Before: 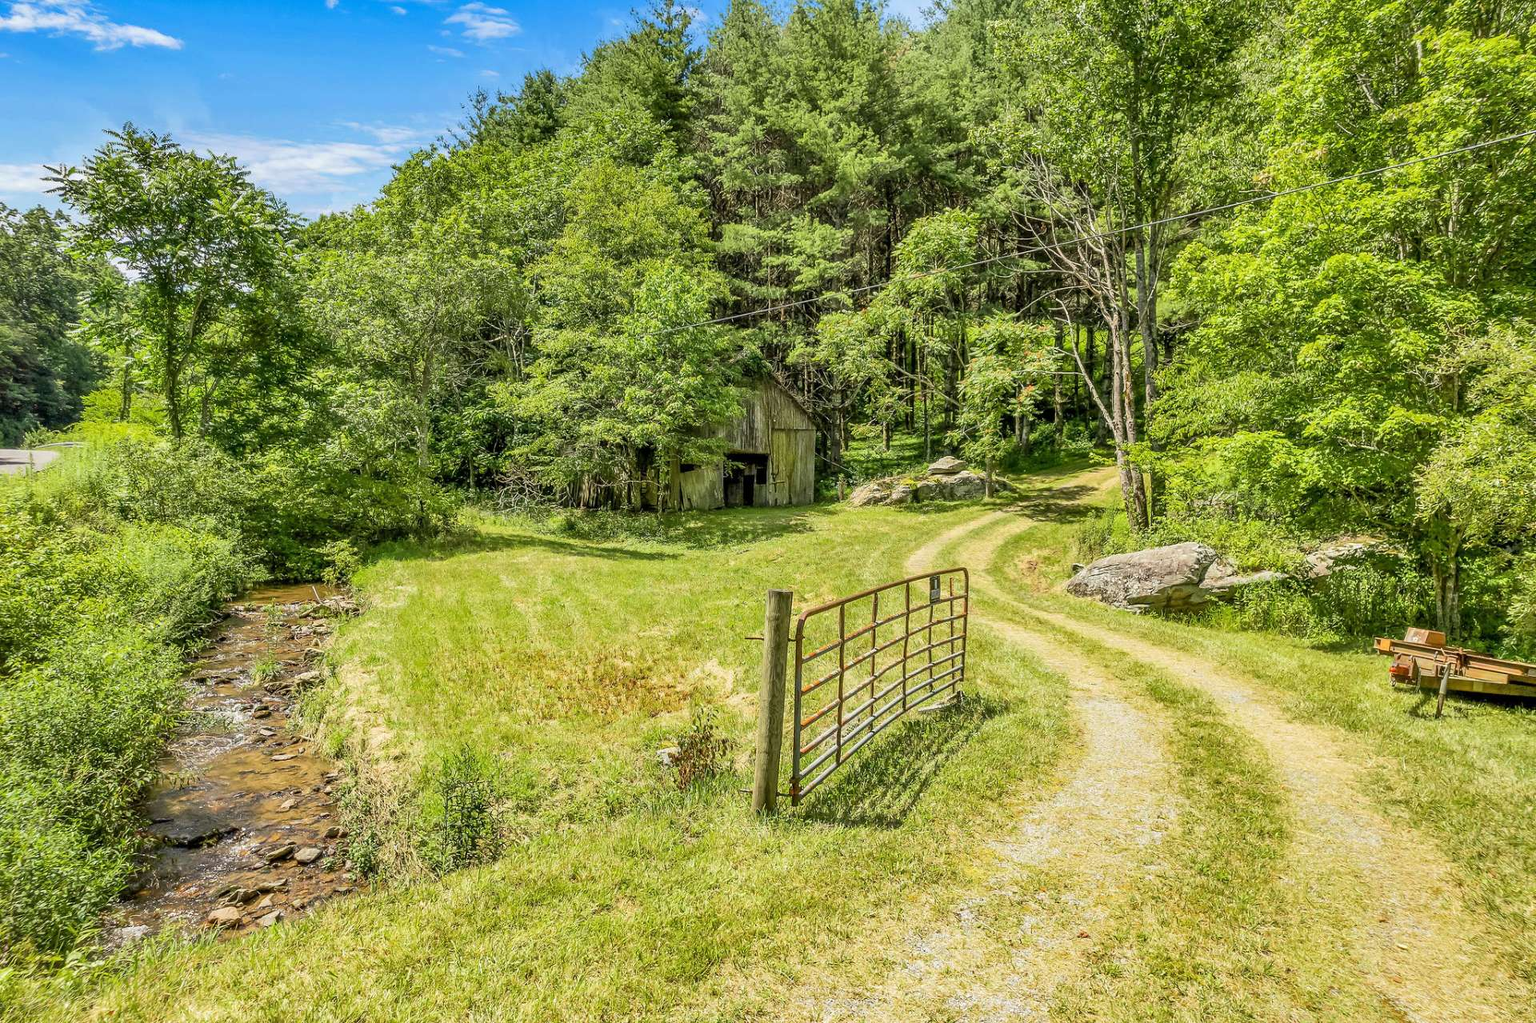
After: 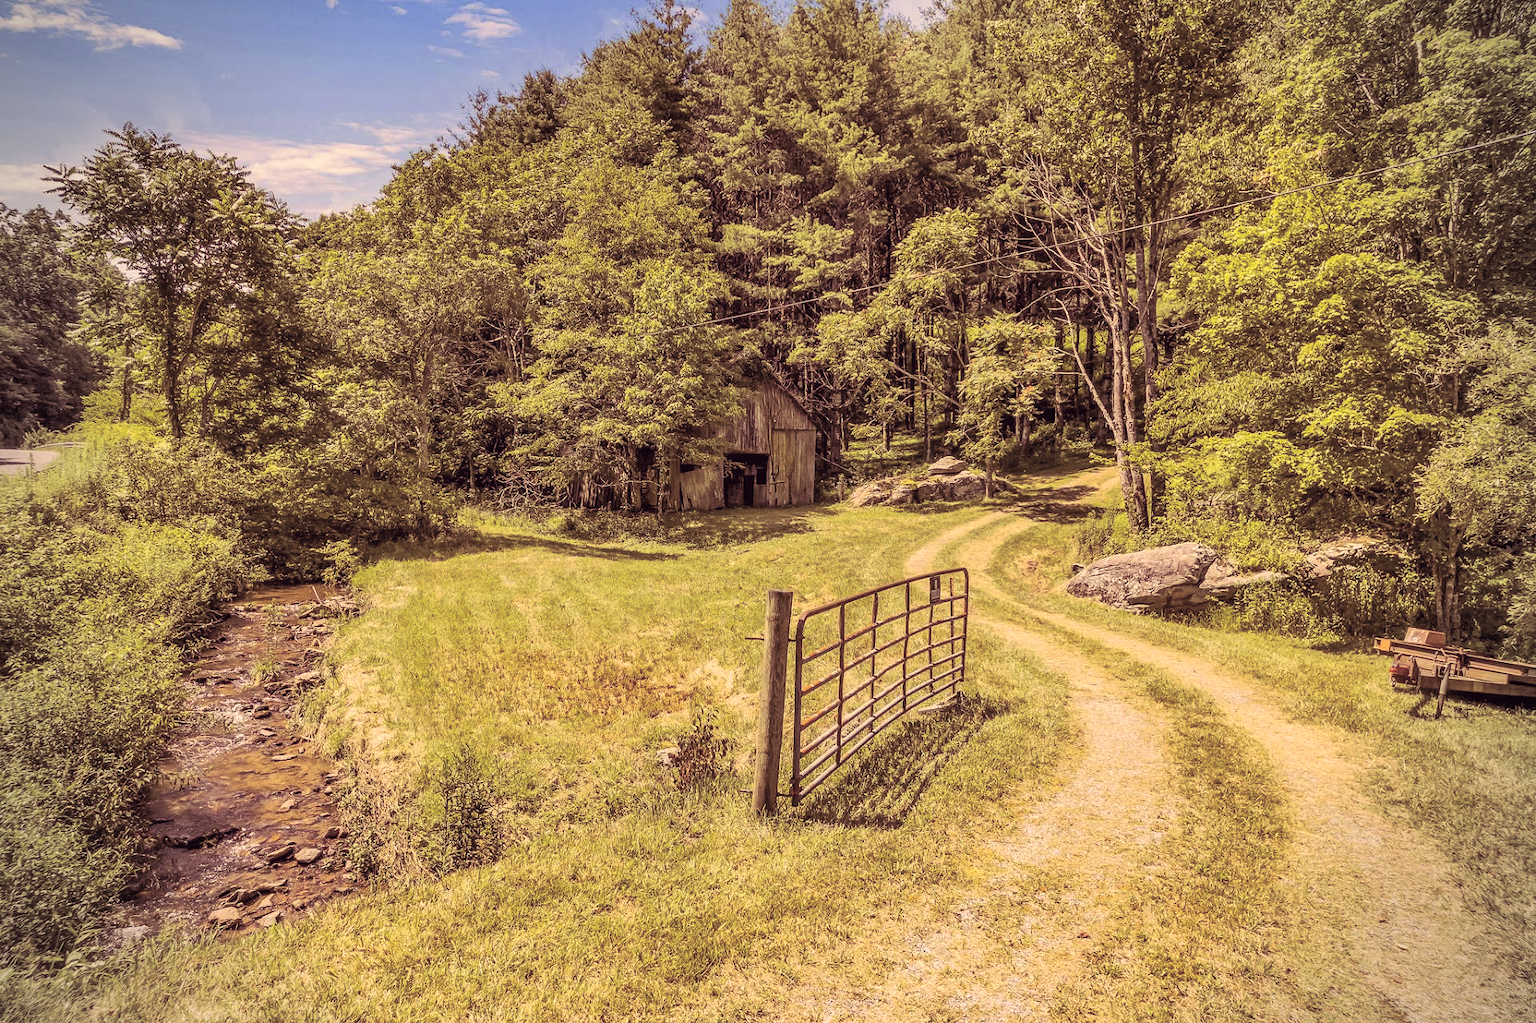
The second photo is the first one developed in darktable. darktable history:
color correction: highlights a* 19.59, highlights b* 27.49, shadows a* 3.46, shadows b* -17.28, saturation 0.73
split-toning: on, module defaults
vignetting: unbound false
